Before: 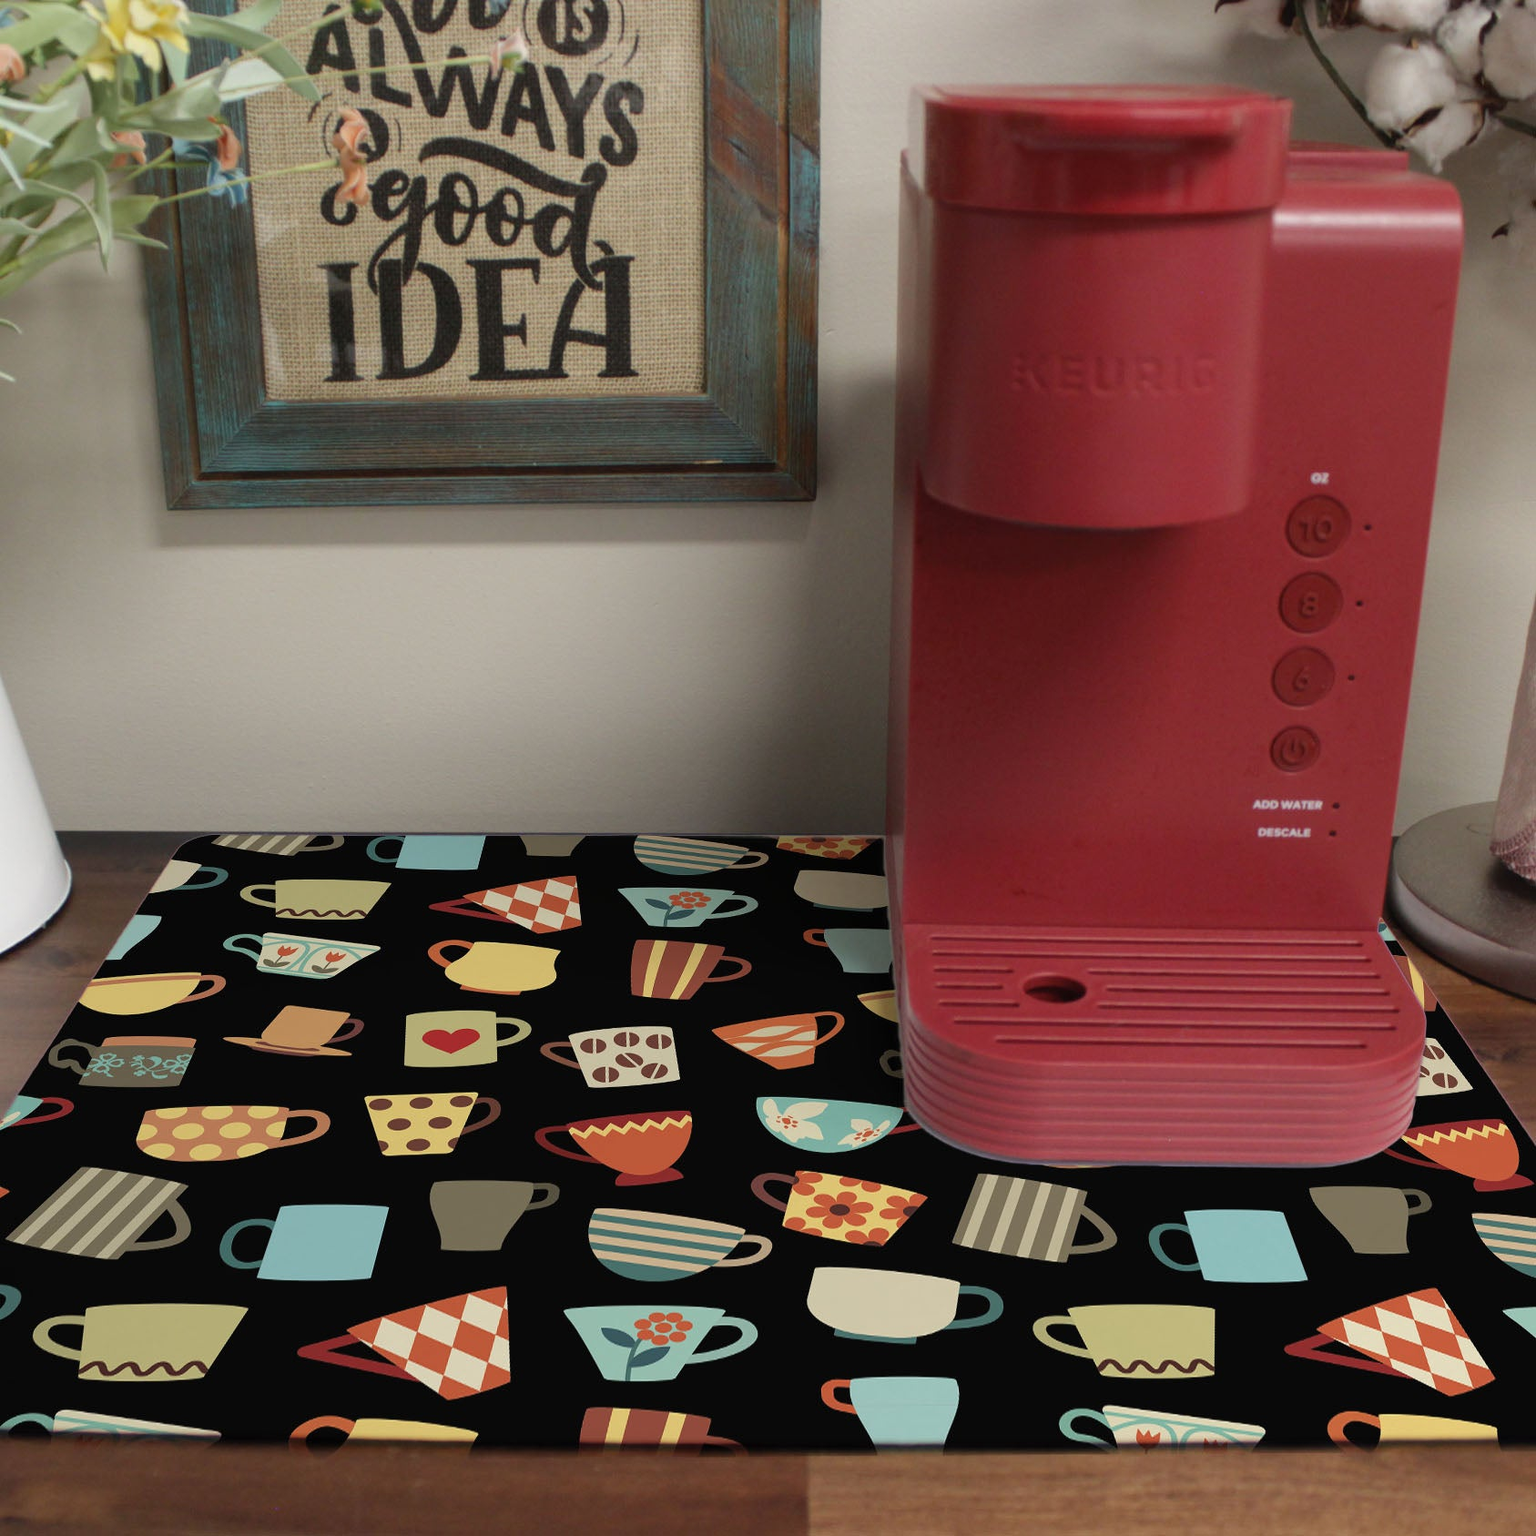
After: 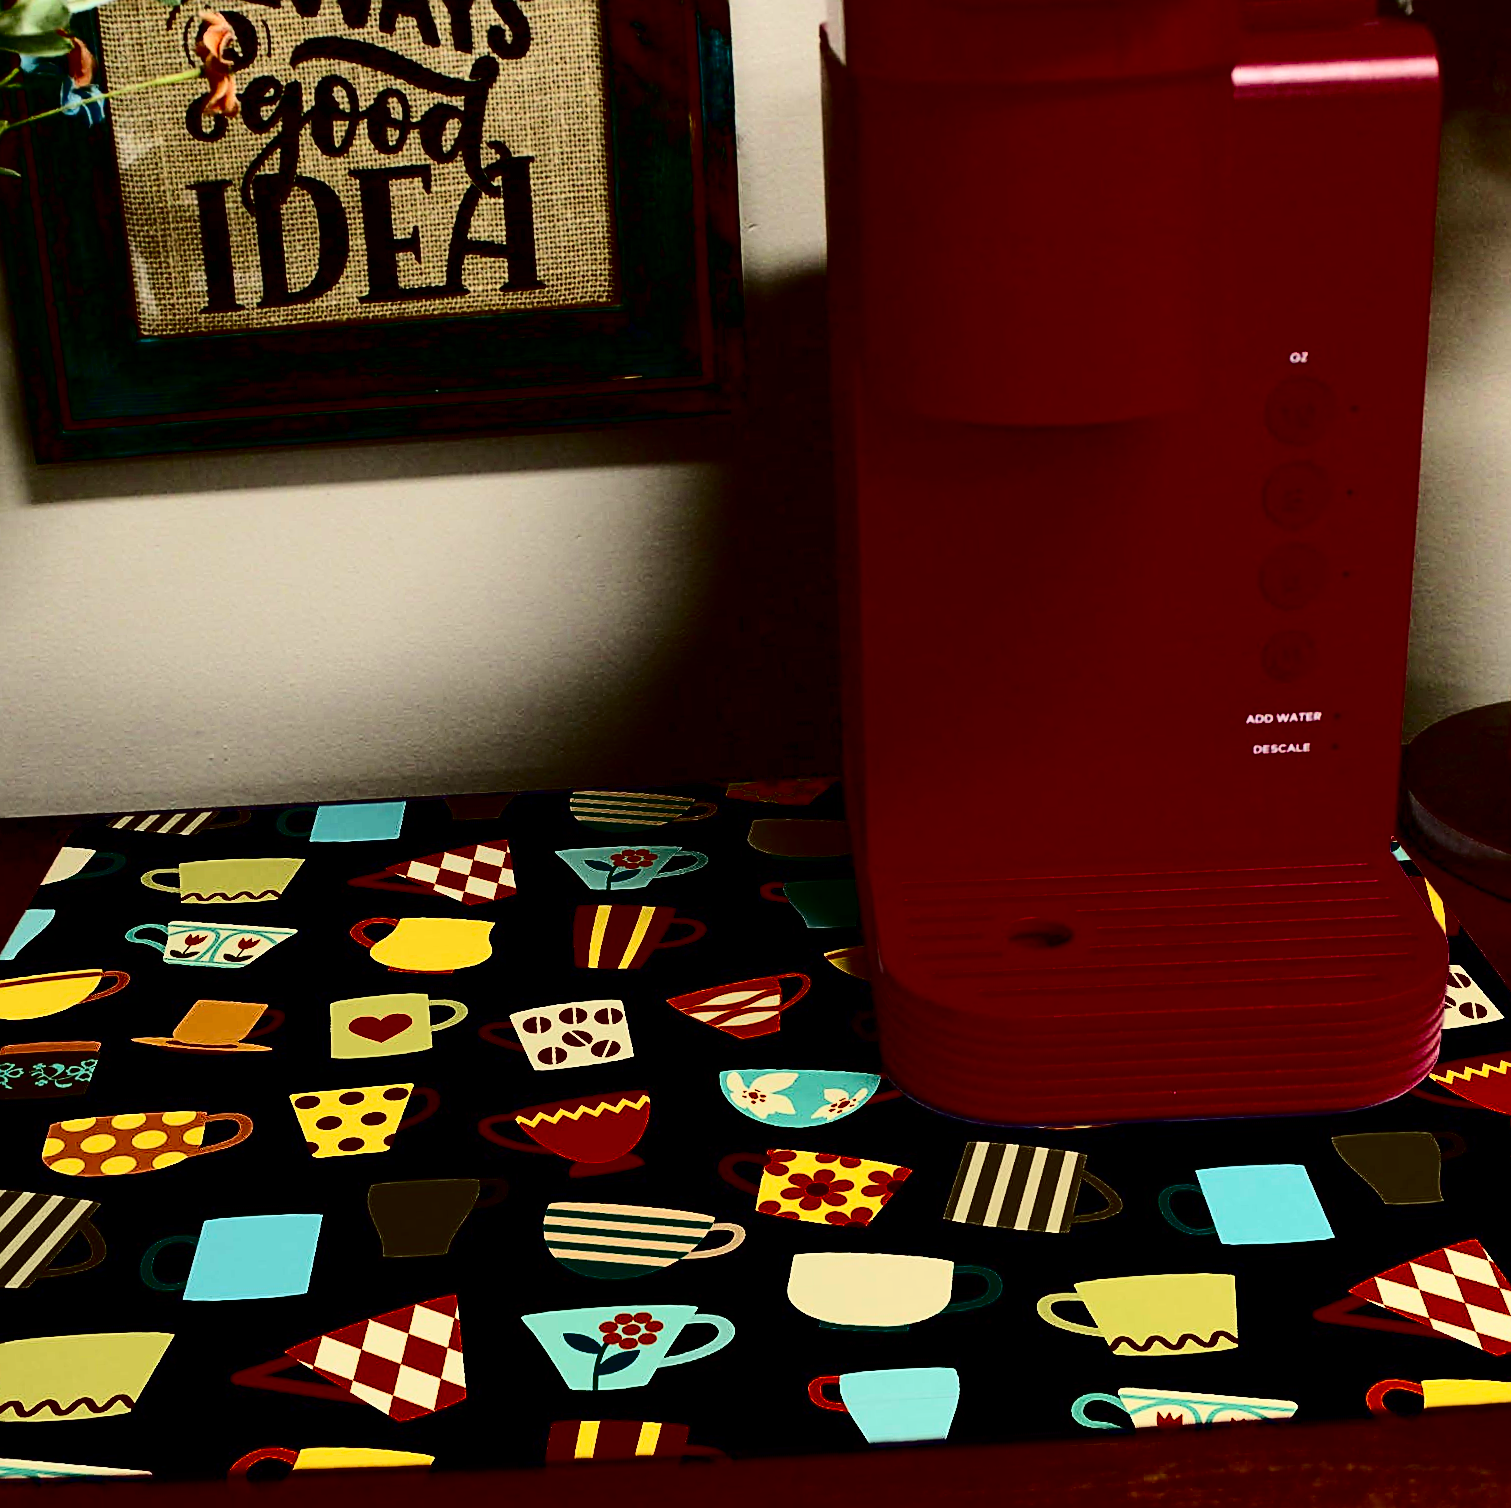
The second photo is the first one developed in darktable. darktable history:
crop and rotate: angle 3.22°, left 5.546%, top 5.713%
contrast brightness saturation: contrast 0.785, brightness -0.982, saturation 0.988
sharpen: on, module defaults
